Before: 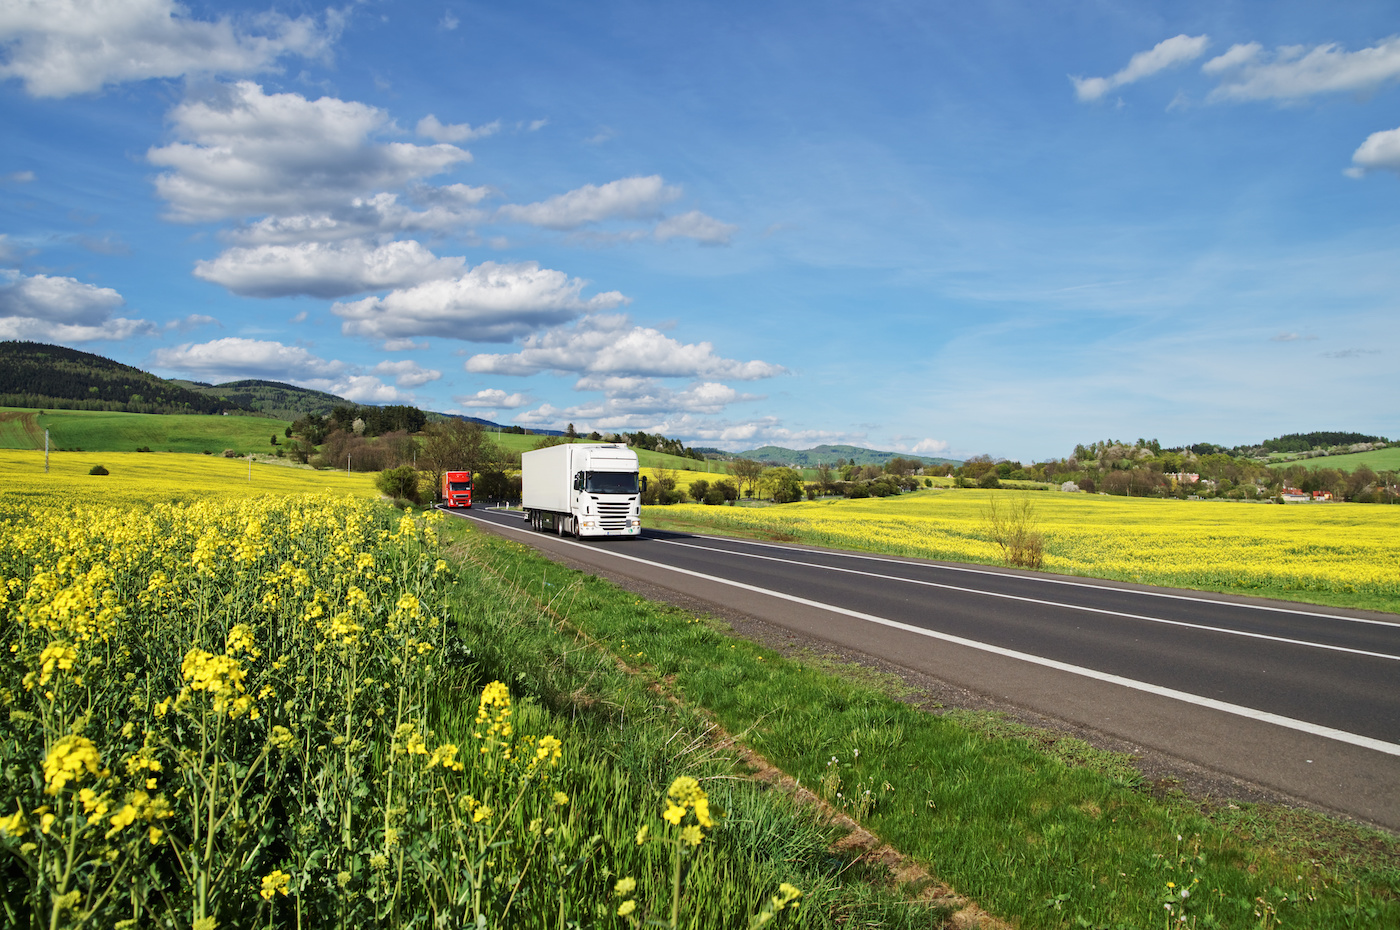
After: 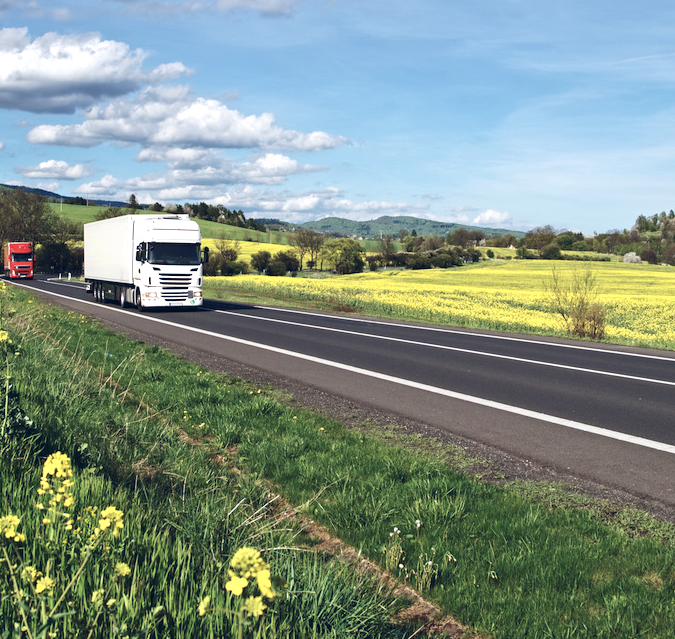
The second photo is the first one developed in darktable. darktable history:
color balance rgb: global offset › luminance 0.423%, global offset › chroma 0.209%, global offset › hue 255.03°, linear chroma grading › shadows -1.891%, linear chroma grading › highlights -14.753%, linear chroma grading › global chroma -9.432%, linear chroma grading › mid-tones -9.852%, perceptual saturation grading › global saturation 0.402%, perceptual brilliance grading › global brilliance -17.58%, perceptual brilliance grading › highlights 28.268%, global vibrance 20%
crop: left 31.318%, top 24.651%, right 20.455%, bottom 6.555%
